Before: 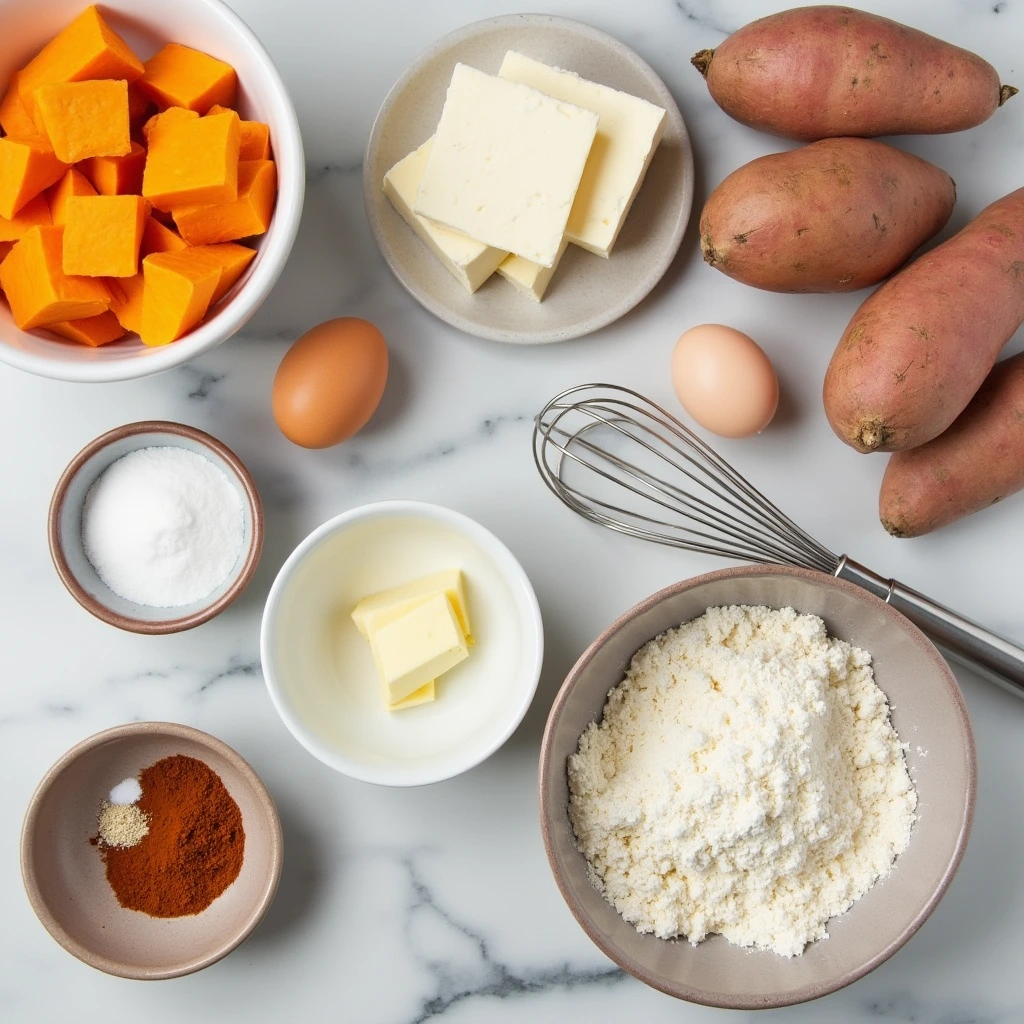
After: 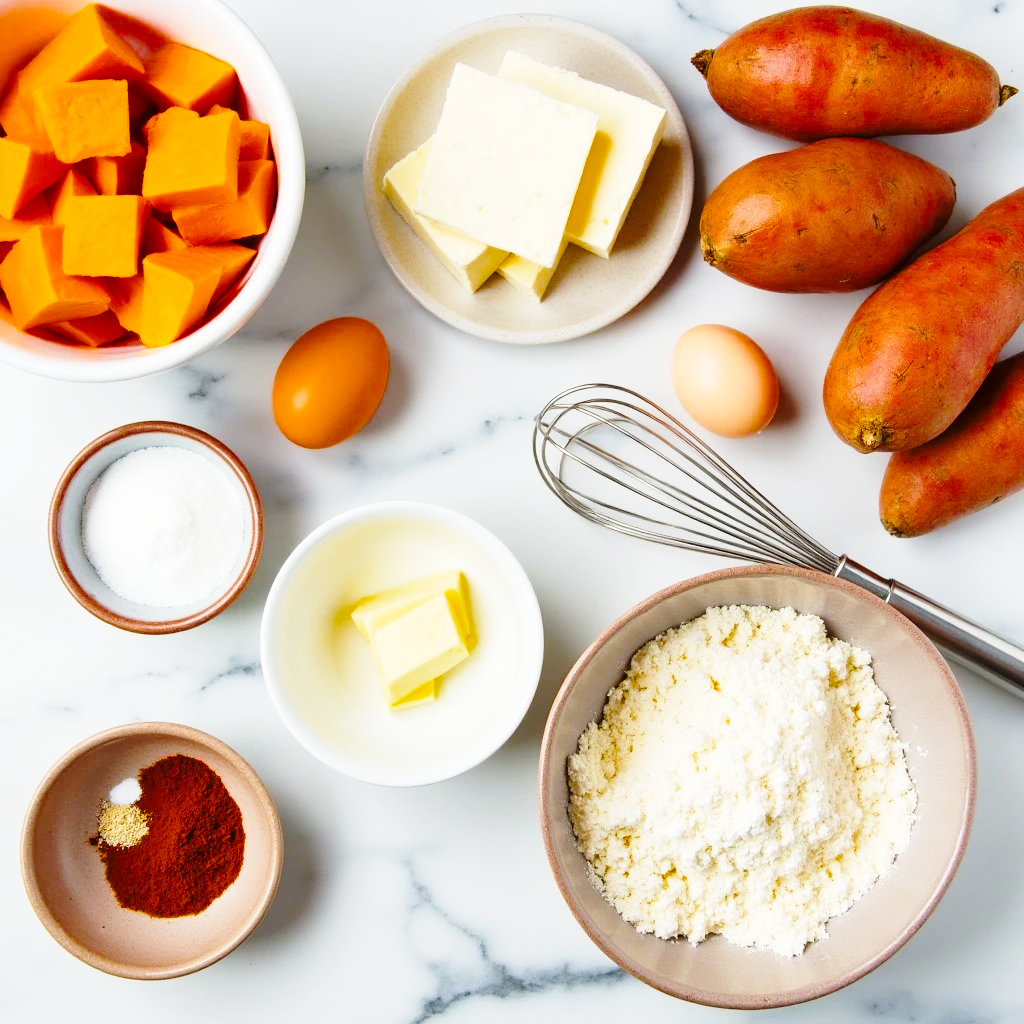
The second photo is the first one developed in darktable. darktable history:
color balance rgb: linear chroma grading › global chroma 14.844%, perceptual saturation grading › global saturation 29.976%, saturation formula JzAzBz (2021)
base curve: curves: ch0 [(0, 0) (0.028, 0.03) (0.121, 0.232) (0.46, 0.748) (0.859, 0.968) (1, 1)], preserve colors none
